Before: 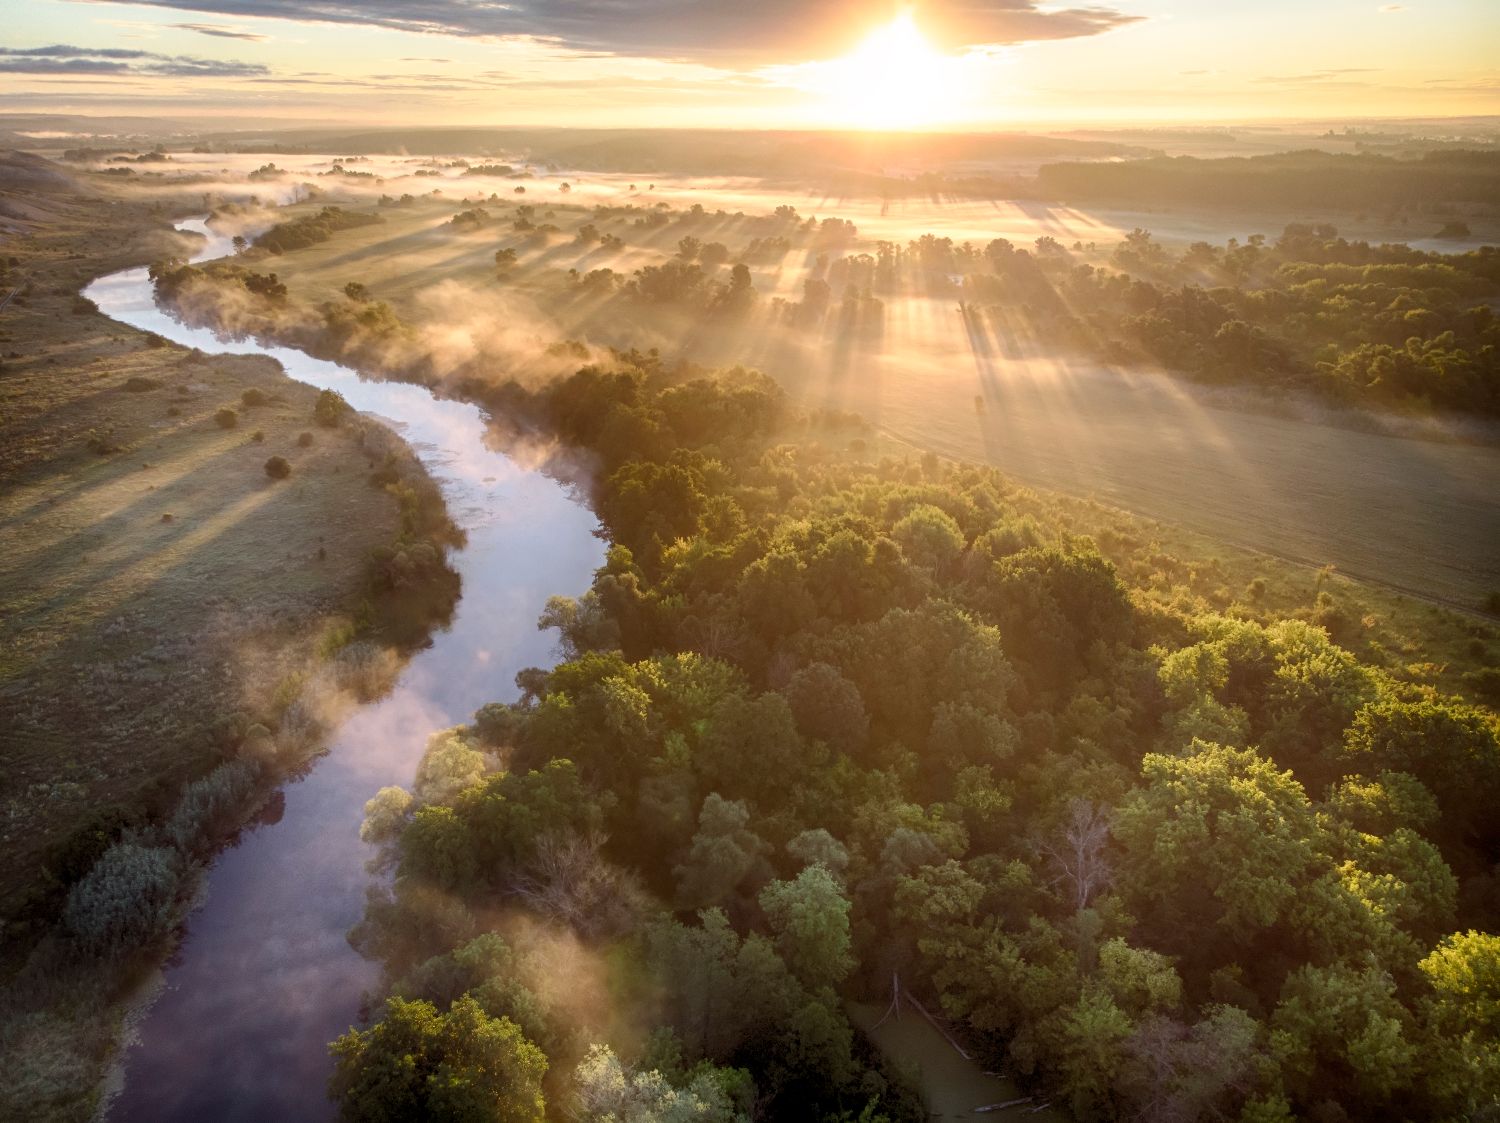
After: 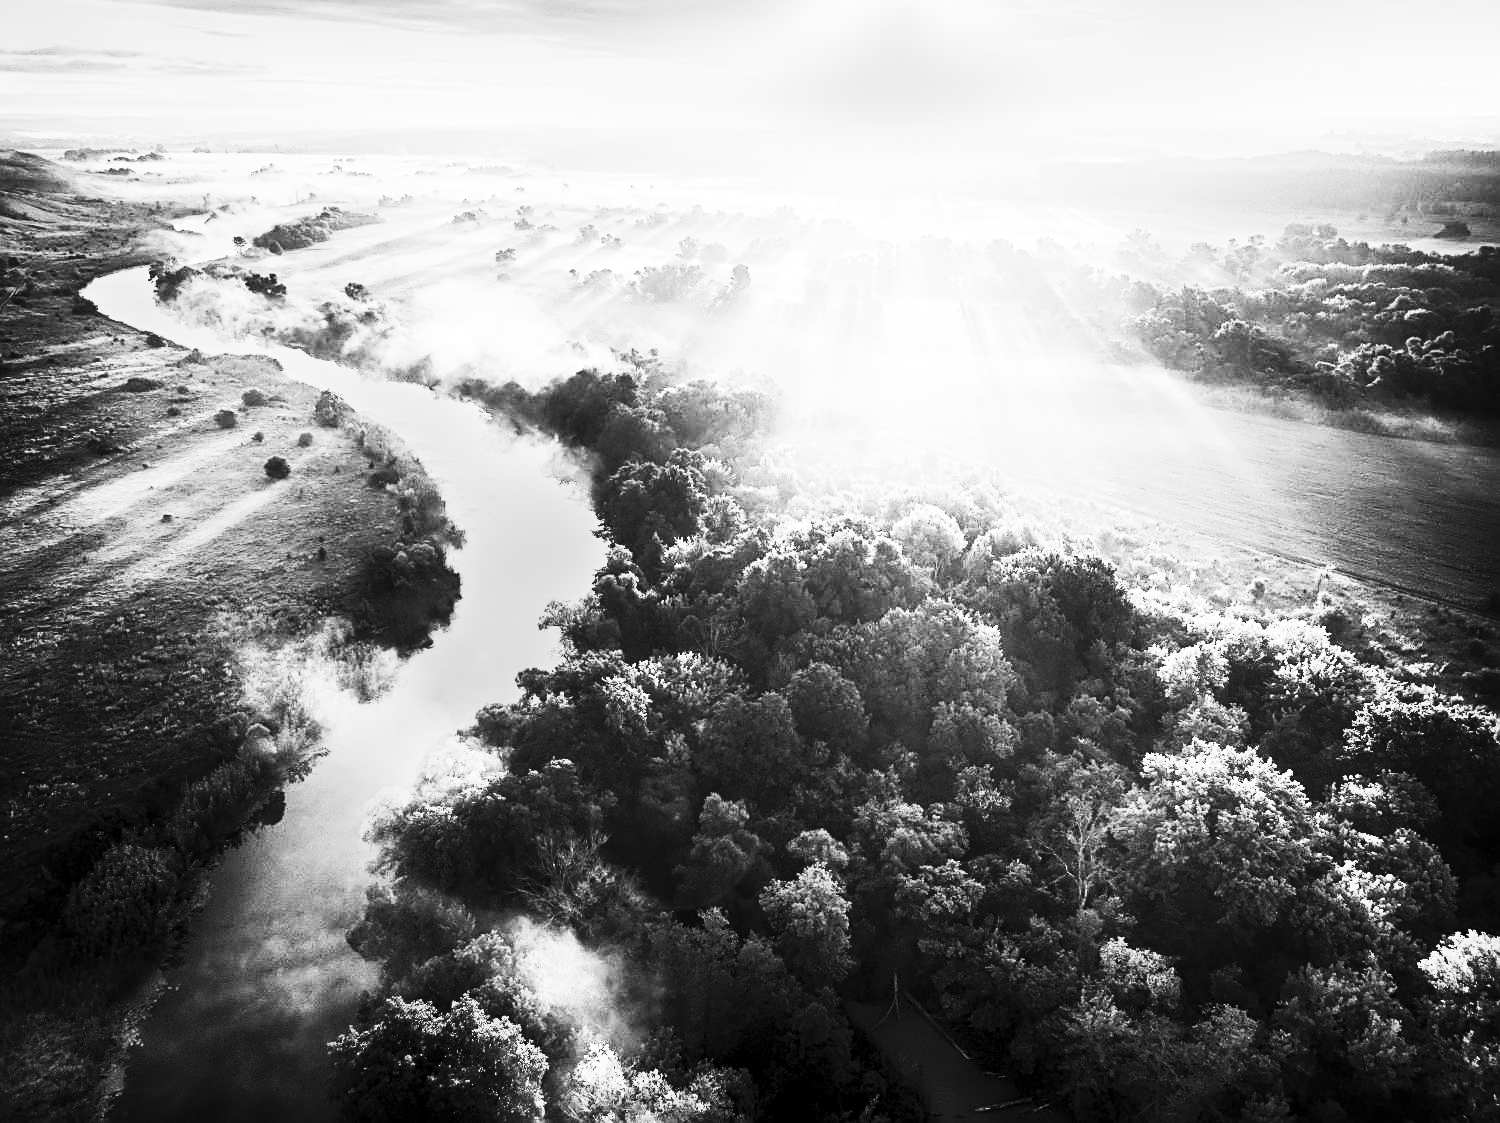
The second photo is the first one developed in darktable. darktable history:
contrast brightness saturation: contrast 0.93, brightness 0.2
sharpen: on, module defaults
exposure: exposure 0.6 EV, compensate highlight preservation false
local contrast: mode bilateral grid, contrast 28, coarseness 16, detail 115%, midtone range 0.2
monochrome: a 26.22, b 42.67, size 0.8
